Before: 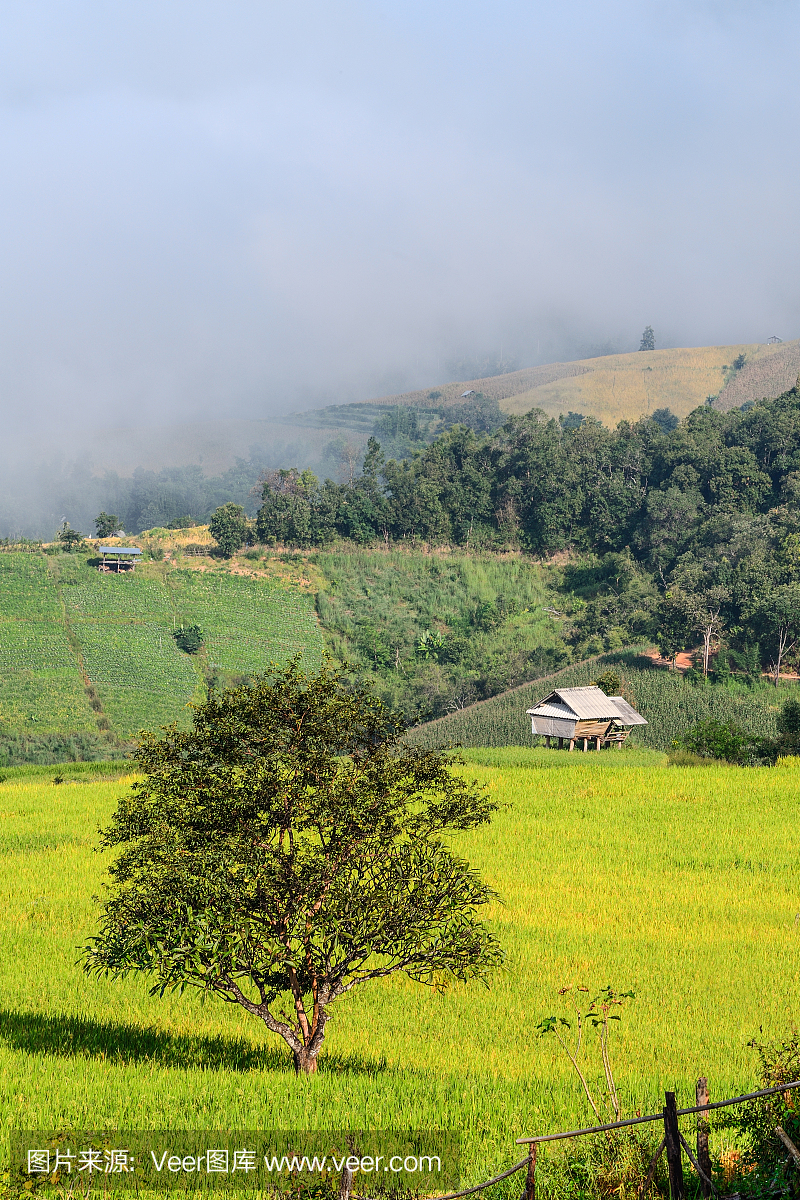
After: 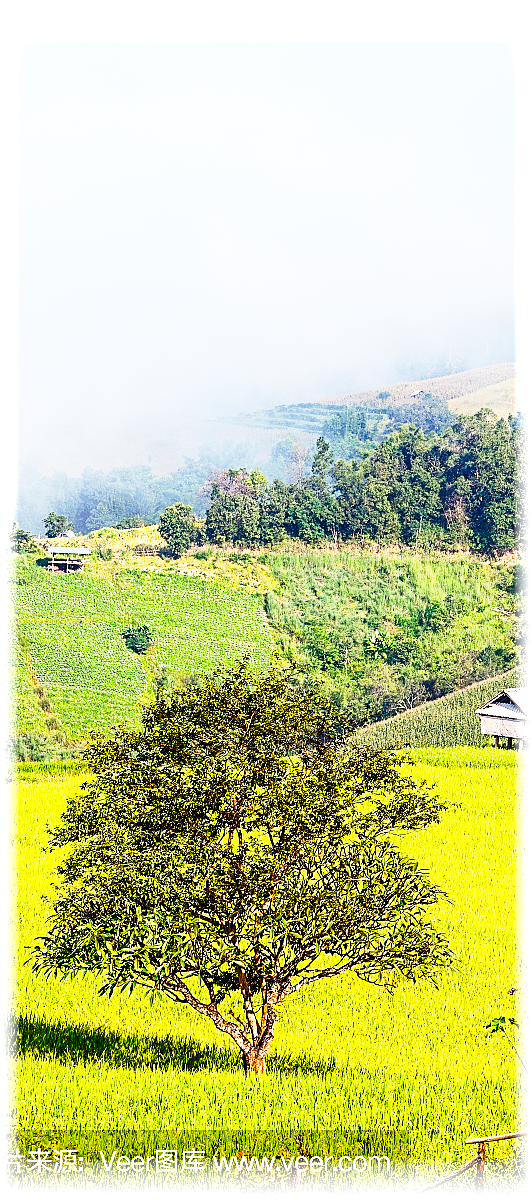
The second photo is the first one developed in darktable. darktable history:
sharpen: on, module defaults
color balance rgb: shadows lift › luminance 0.338%, shadows lift › chroma 6.962%, shadows lift › hue 297.61°, highlights gain › luminance 17.548%, perceptual saturation grading › global saturation 20%, perceptual saturation grading › highlights -25.456%, perceptual saturation grading › shadows 25.938%, global vibrance 40.087%
base curve: curves: ch0 [(0, 0) (0.026, 0.03) (0.109, 0.232) (0.351, 0.748) (0.669, 0.968) (1, 1)], preserve colors none
vignetting: fall-off start 92.95%, fall-off radius 6.04%, brightness 0.99, saturation -0.489, automatic ratio true, width/height ratio 1.33, shape 0.04
crop and rotate: left 6.479%, right 26.994%
